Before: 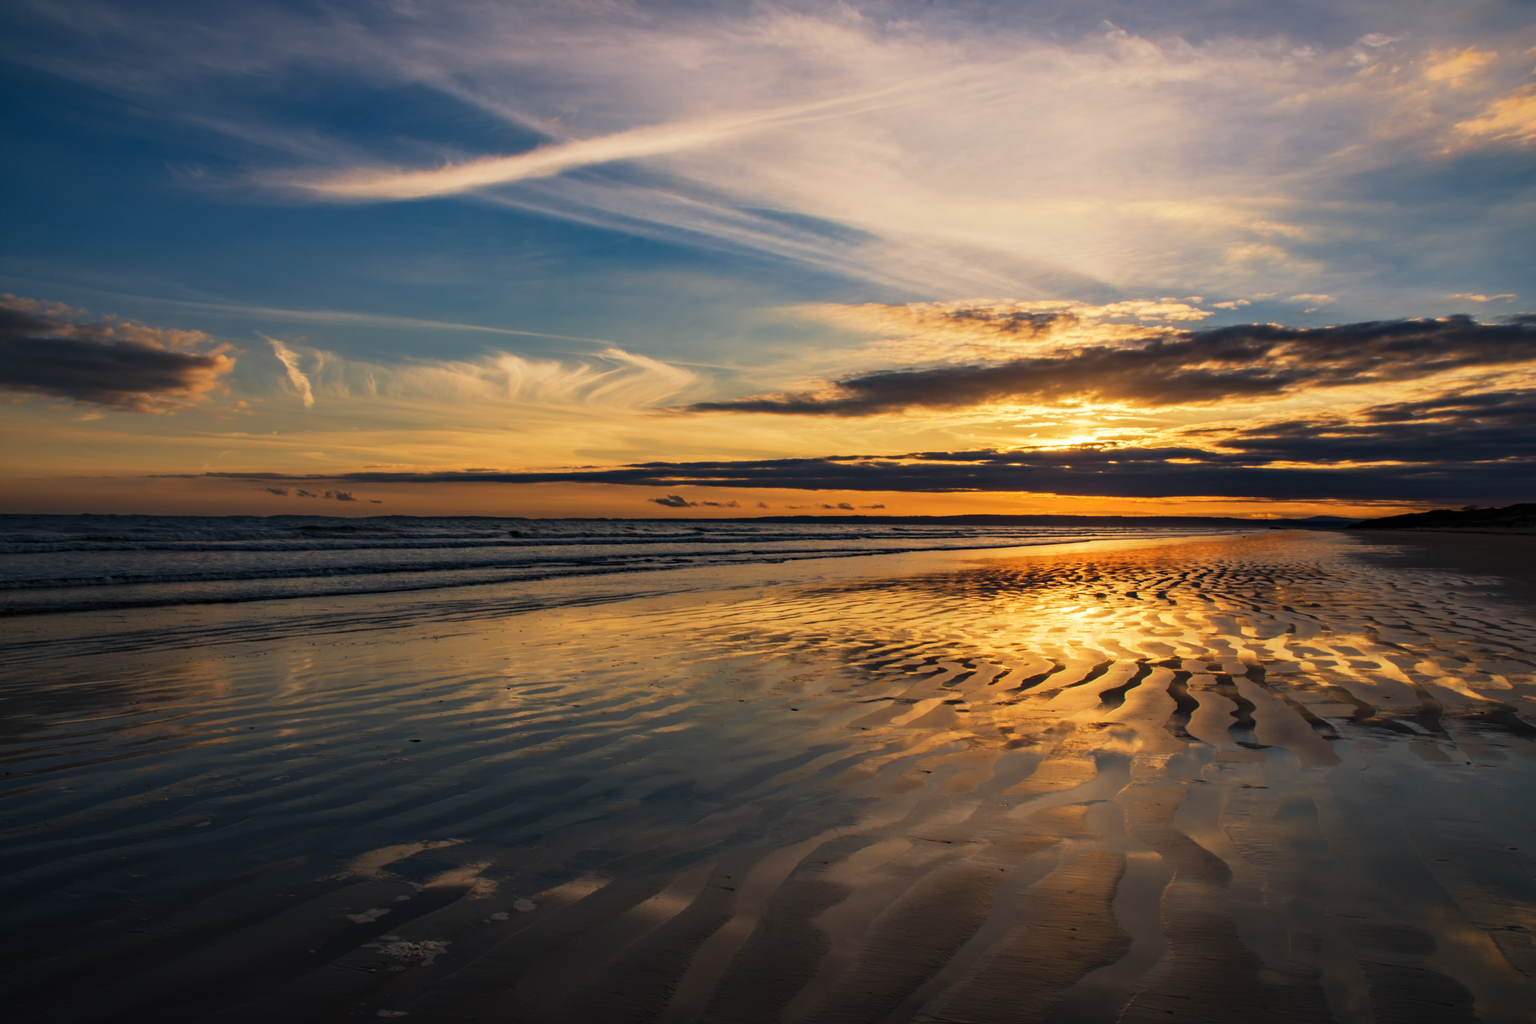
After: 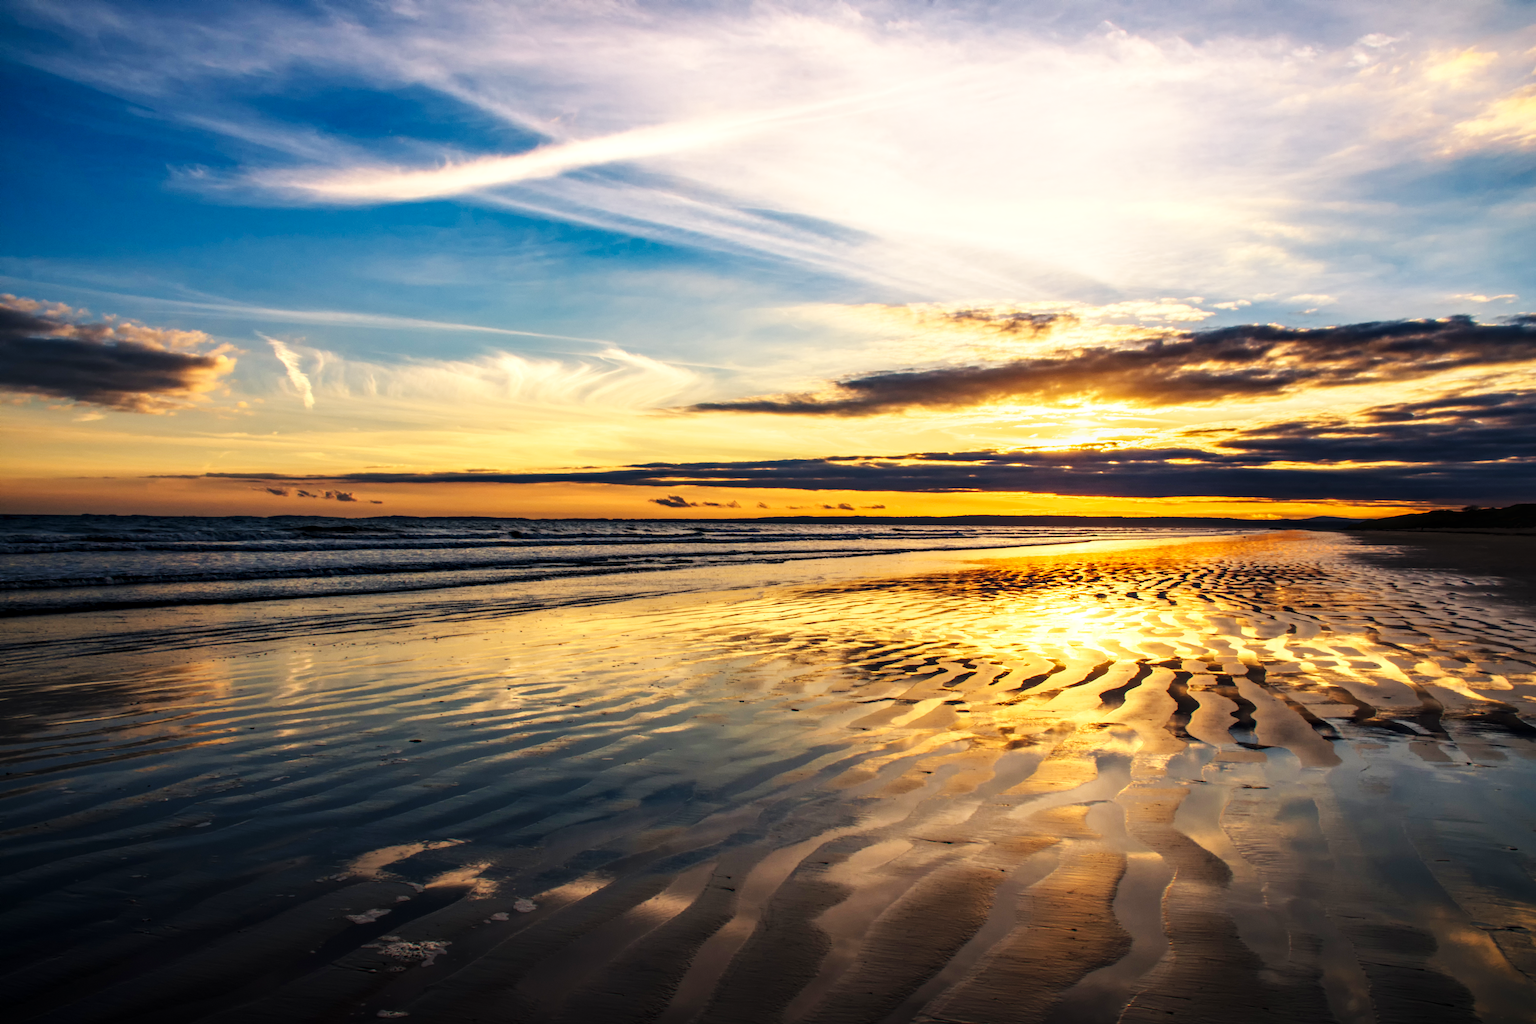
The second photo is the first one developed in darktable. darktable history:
local contrast: detail 130%
base curve: curves: ch0 [(0, 0.003) (0.001, 0.002) (0.006, 0.004) (0.02, 0.022) (0.048, 0.086) (0.094, 0.234) (0.162, 0.431) (0.258, 0.629) (0.385, 0.8) (0.548, 0.918) (0.751, 0.988) (1, 1)], preserve colors none
